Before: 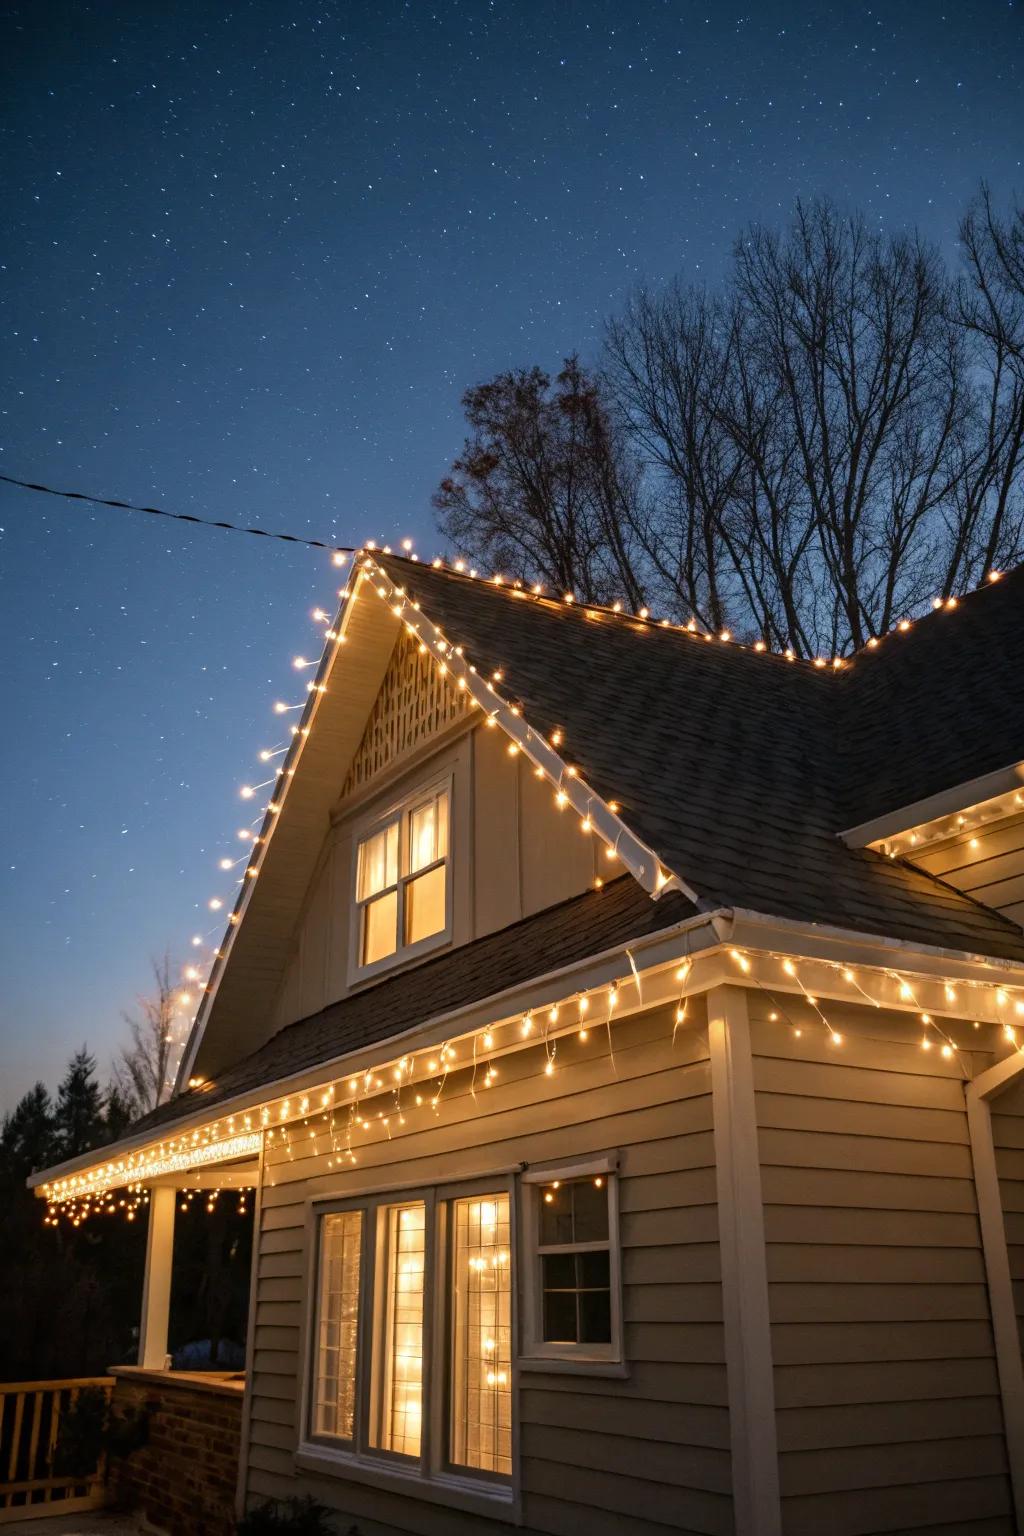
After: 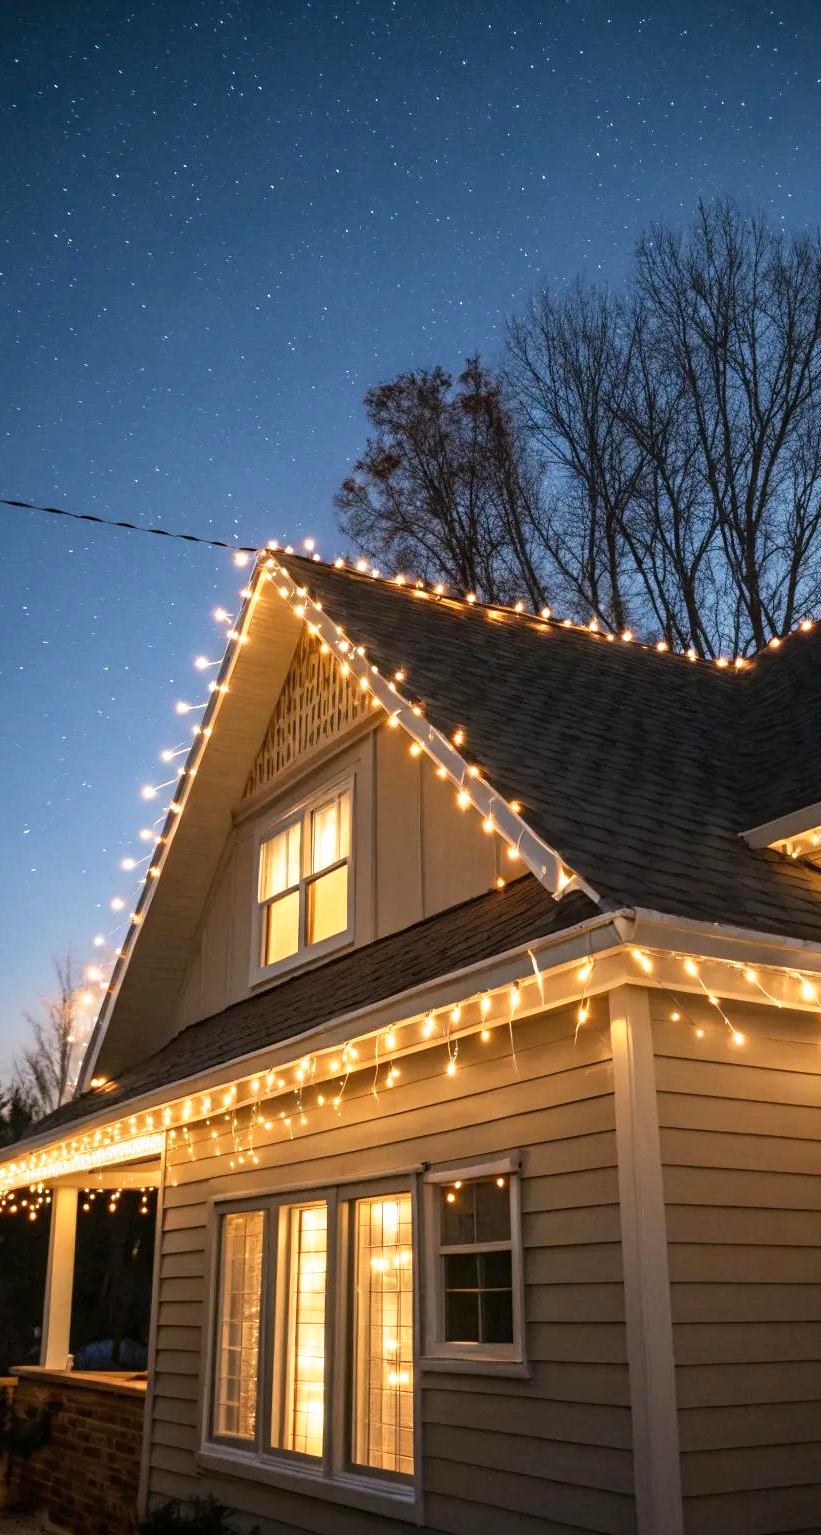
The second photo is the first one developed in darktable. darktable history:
crop and rotate: left 9.572%, right 10.162%
base curve: curves: ch0 [(0, 0) (0.579, 0.807) (1, 1)], preserve colors none
